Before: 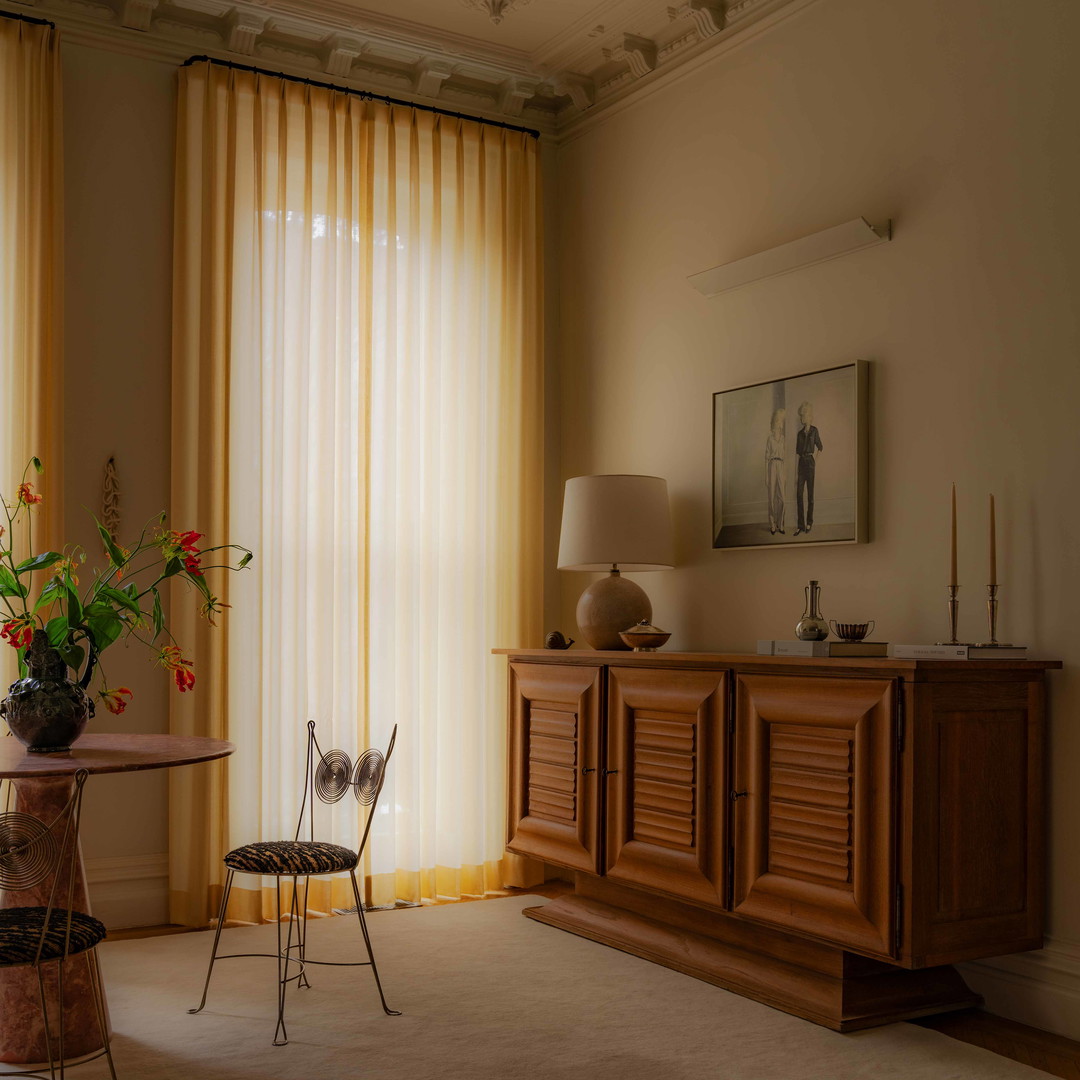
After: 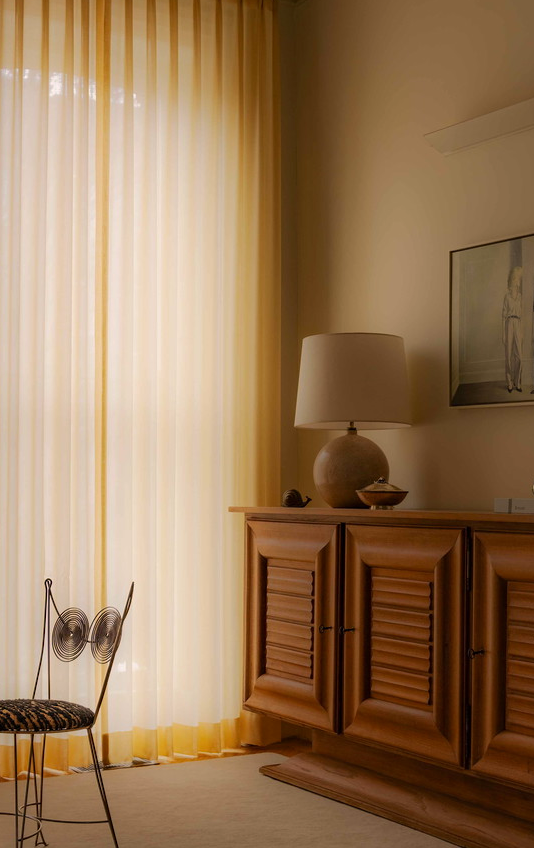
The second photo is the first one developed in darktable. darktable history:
crop and rotate: angle 0.02°, left 24.353%, top 13.219%, right 26.156%, bottom 8.224%
white balance: emerald 1
color correction: highlights a* 3.84, highlights b* 5.07
